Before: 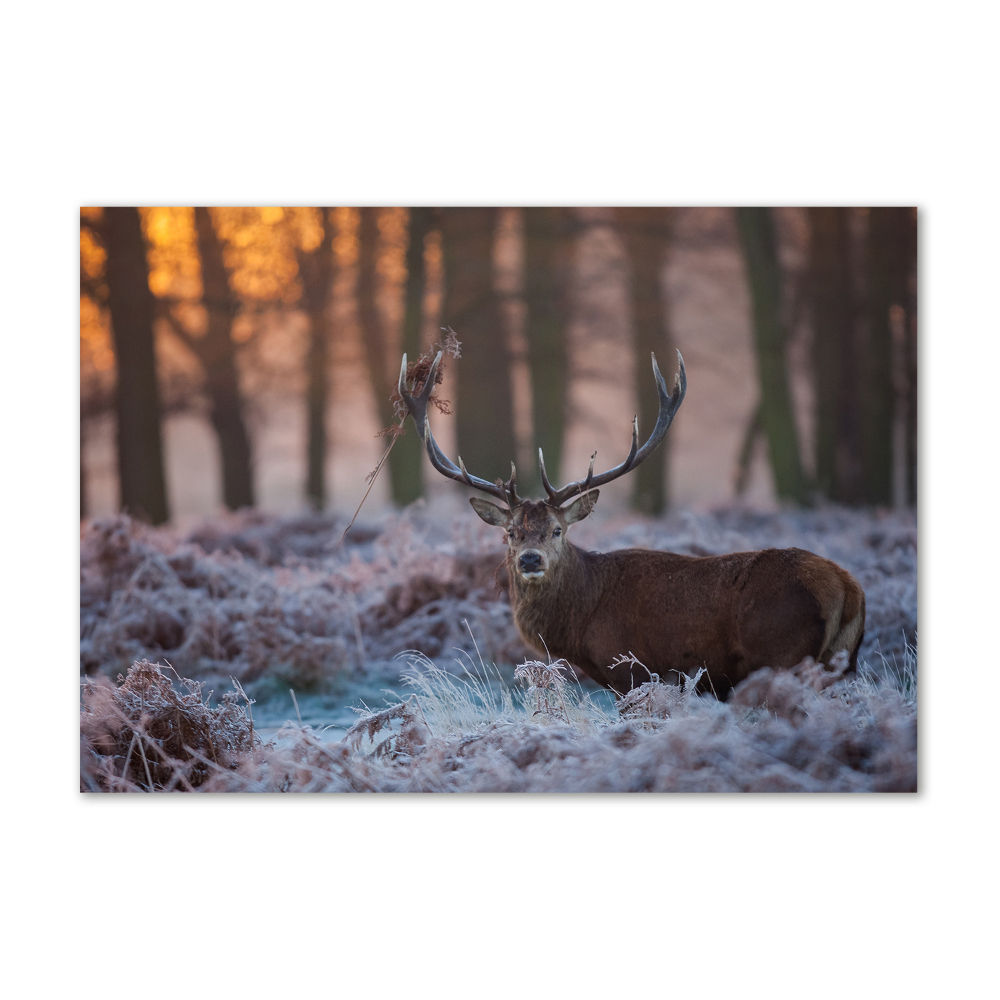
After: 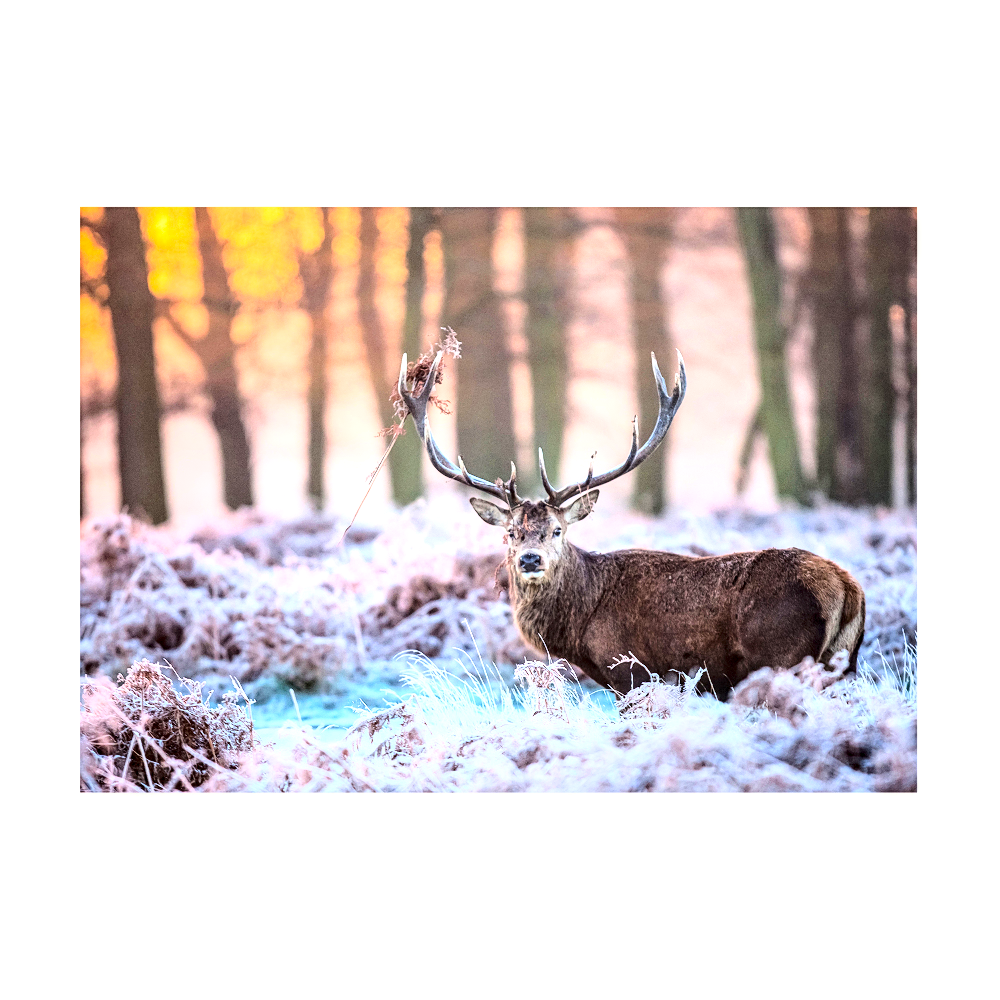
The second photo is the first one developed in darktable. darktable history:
exposure: black level correction 0, exposure 1 EV, compensate highlight preservation false
sharpen: amount 0.203
local contrast: highlights 60%, shadows 63%, detail 160%
contrast brightness saturation: contrast 0.197, brightness 0.168, saturation 0.222
base curve: curves: ch0 [(0, 0) (0.028, 0.03) (0.121, 0.232) (0.46, 0.748) (0.859, 0.968) (1, 1)]
